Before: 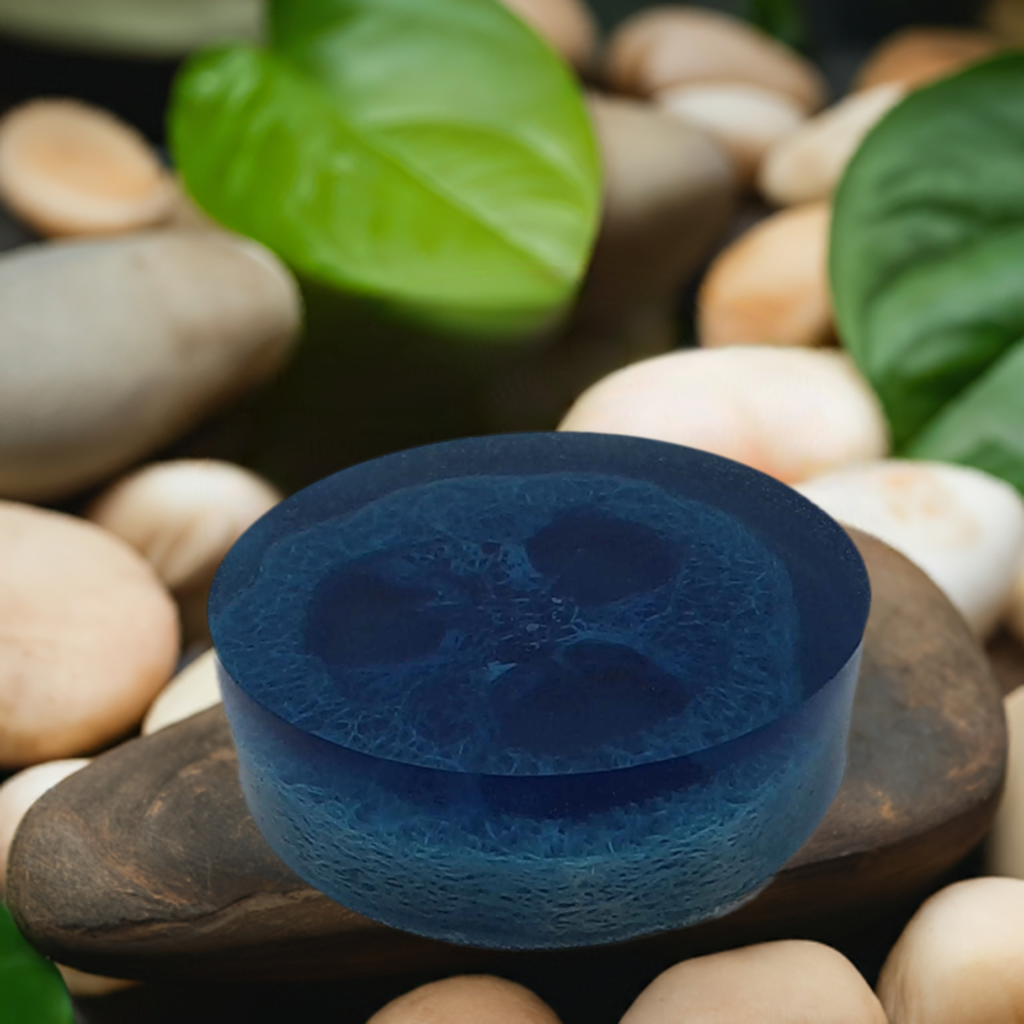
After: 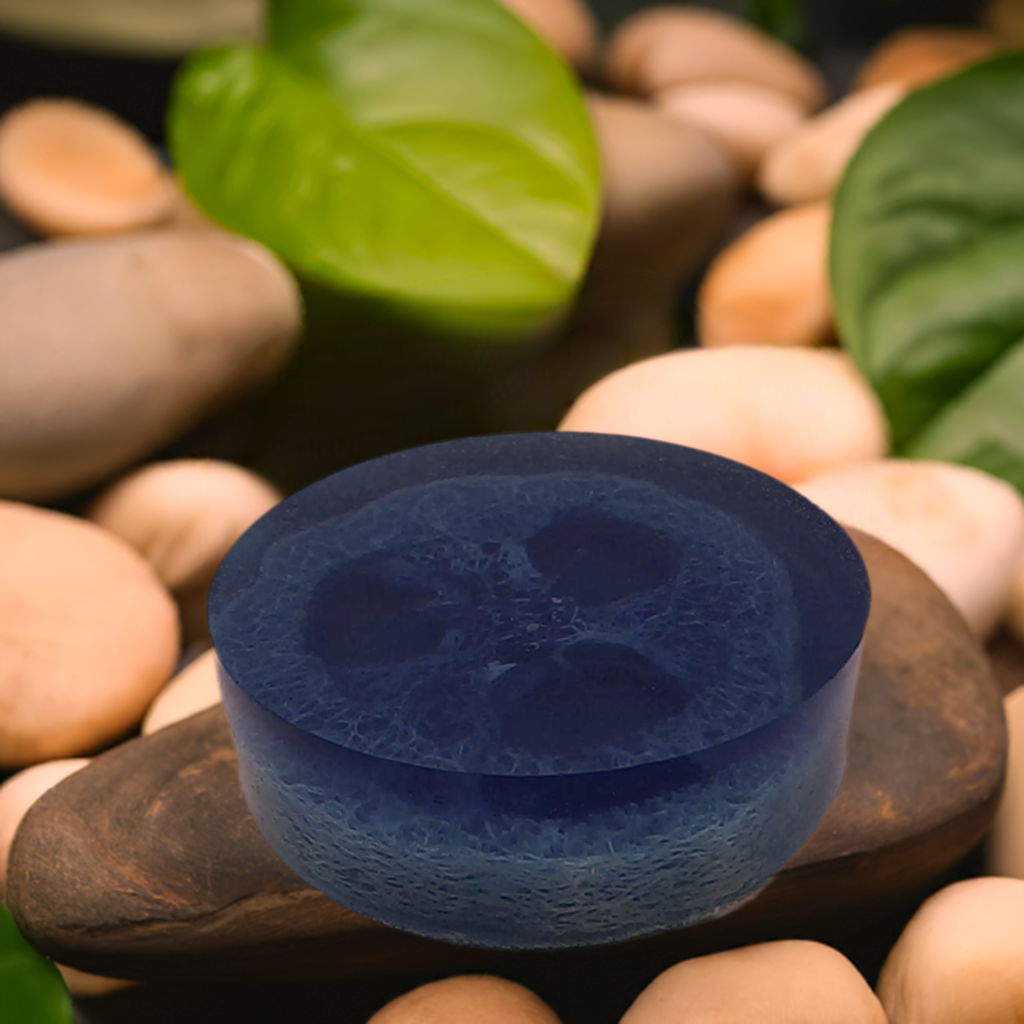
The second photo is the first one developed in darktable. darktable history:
color correction: highlights a* 21.1, highlights b* 19.38
